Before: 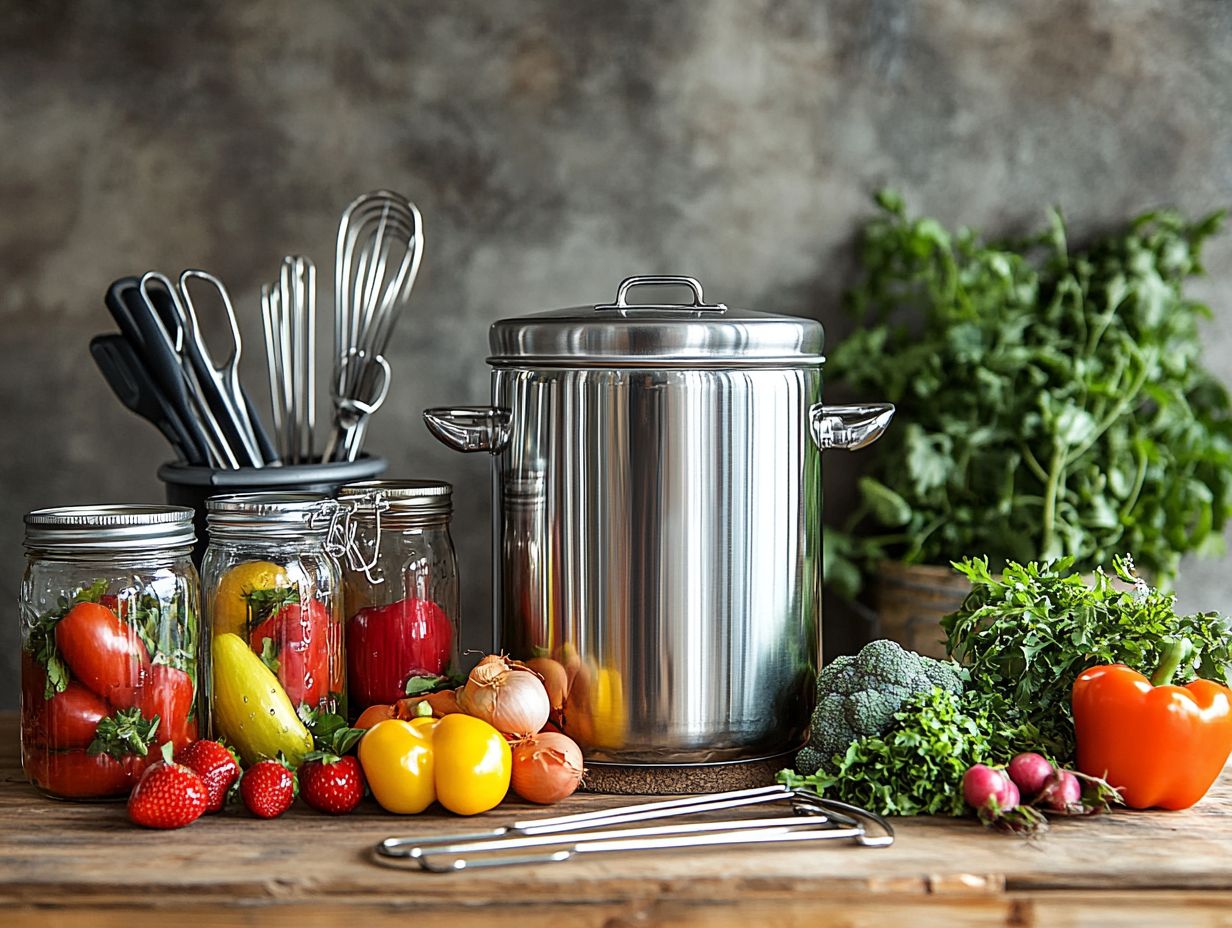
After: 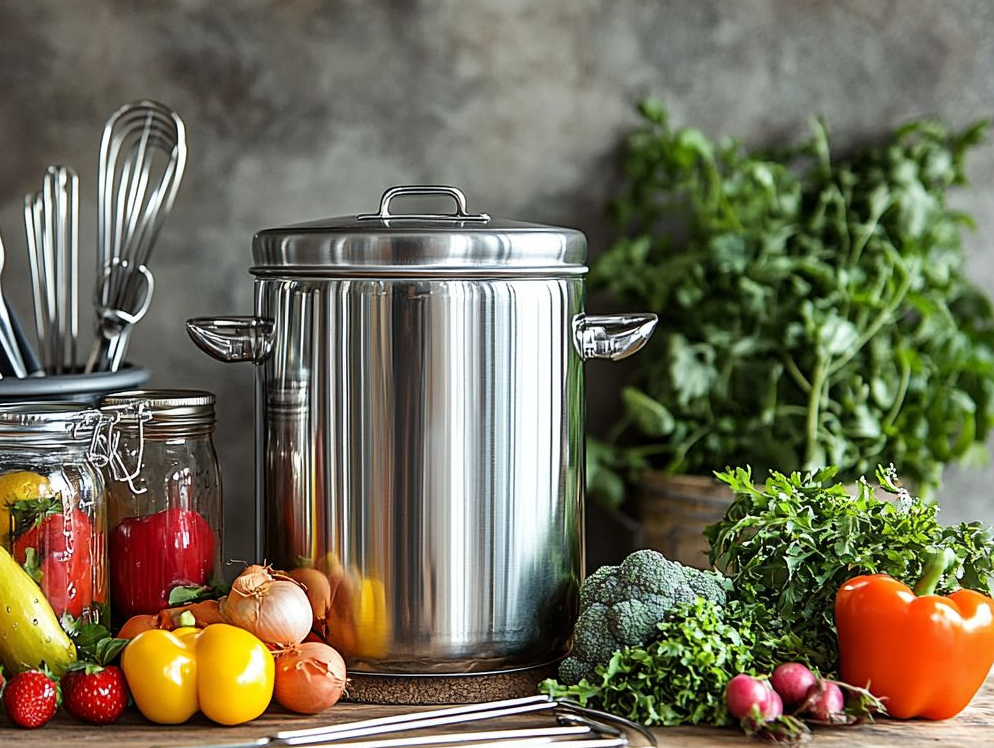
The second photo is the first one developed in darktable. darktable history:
crop: left 19.243%, top 9.717%, right 0%, bottom 9.605%
